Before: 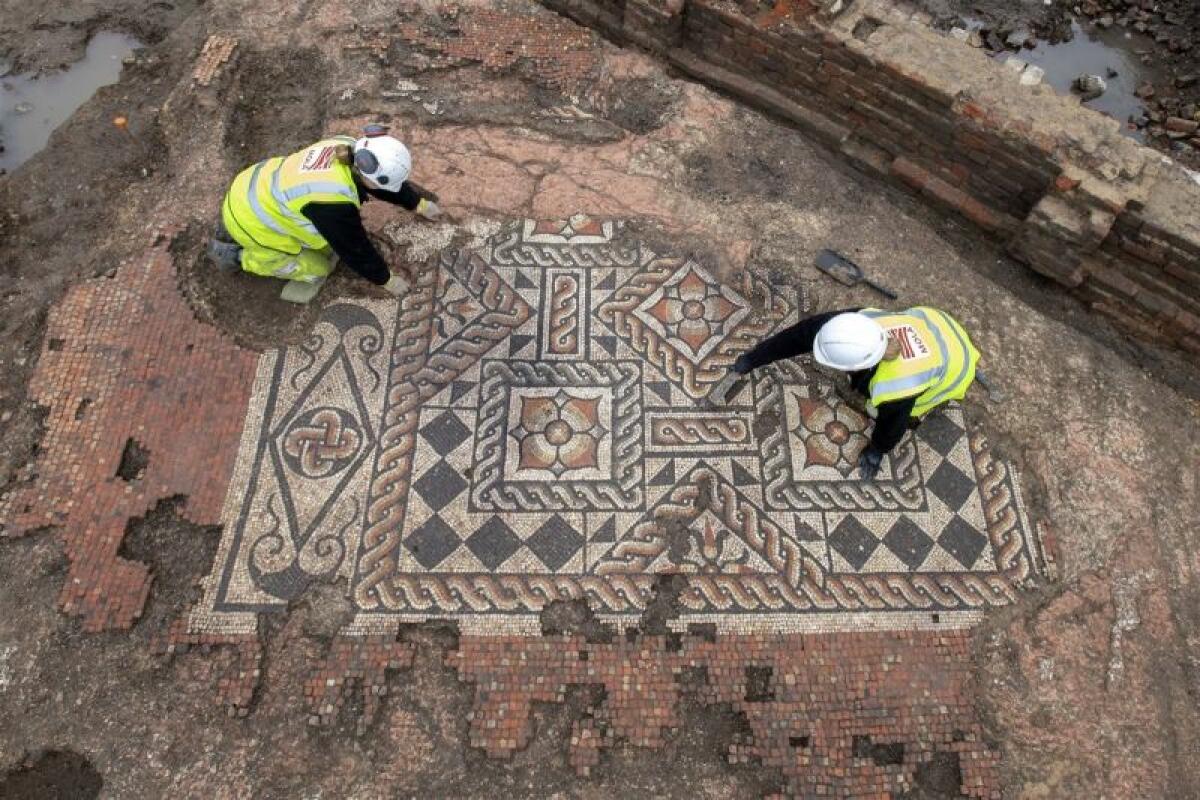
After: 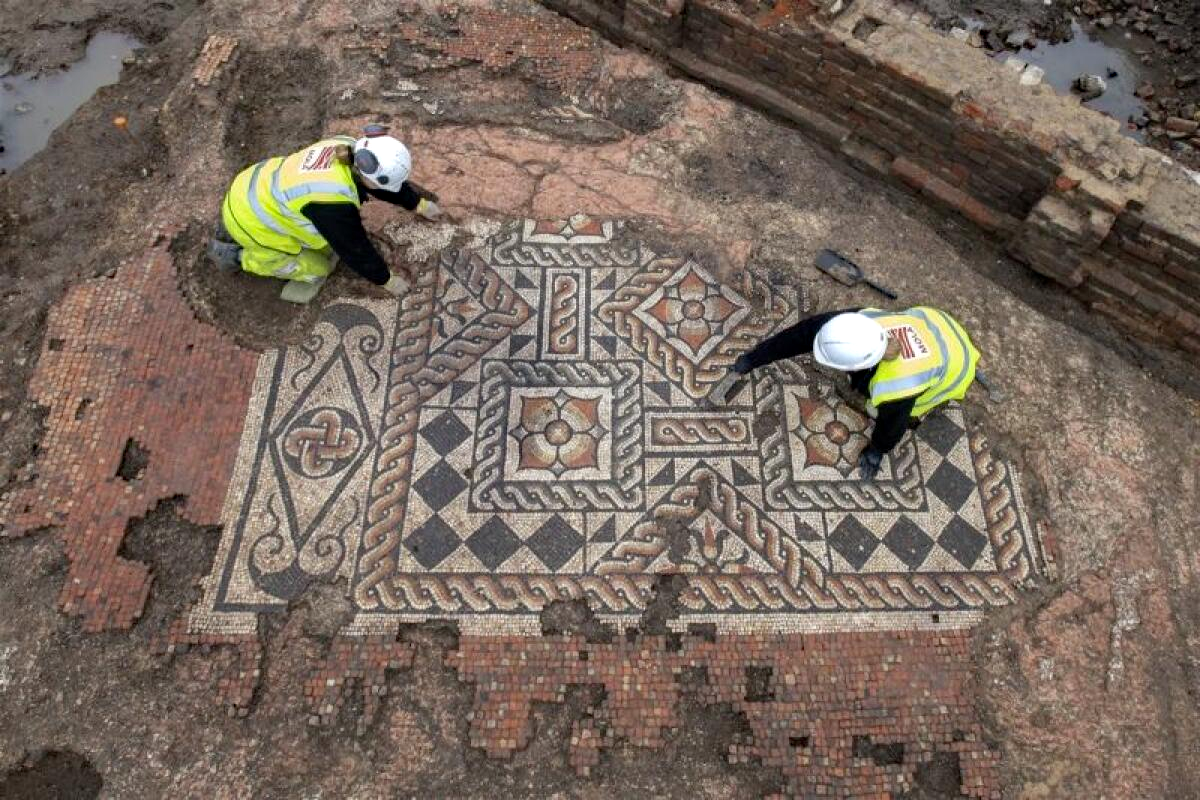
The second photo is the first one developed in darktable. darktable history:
haze removal: compatibility mode true, adaptive false
shadows and highlights: shadows 20.91, highlights -82.73, soften with gaussian
